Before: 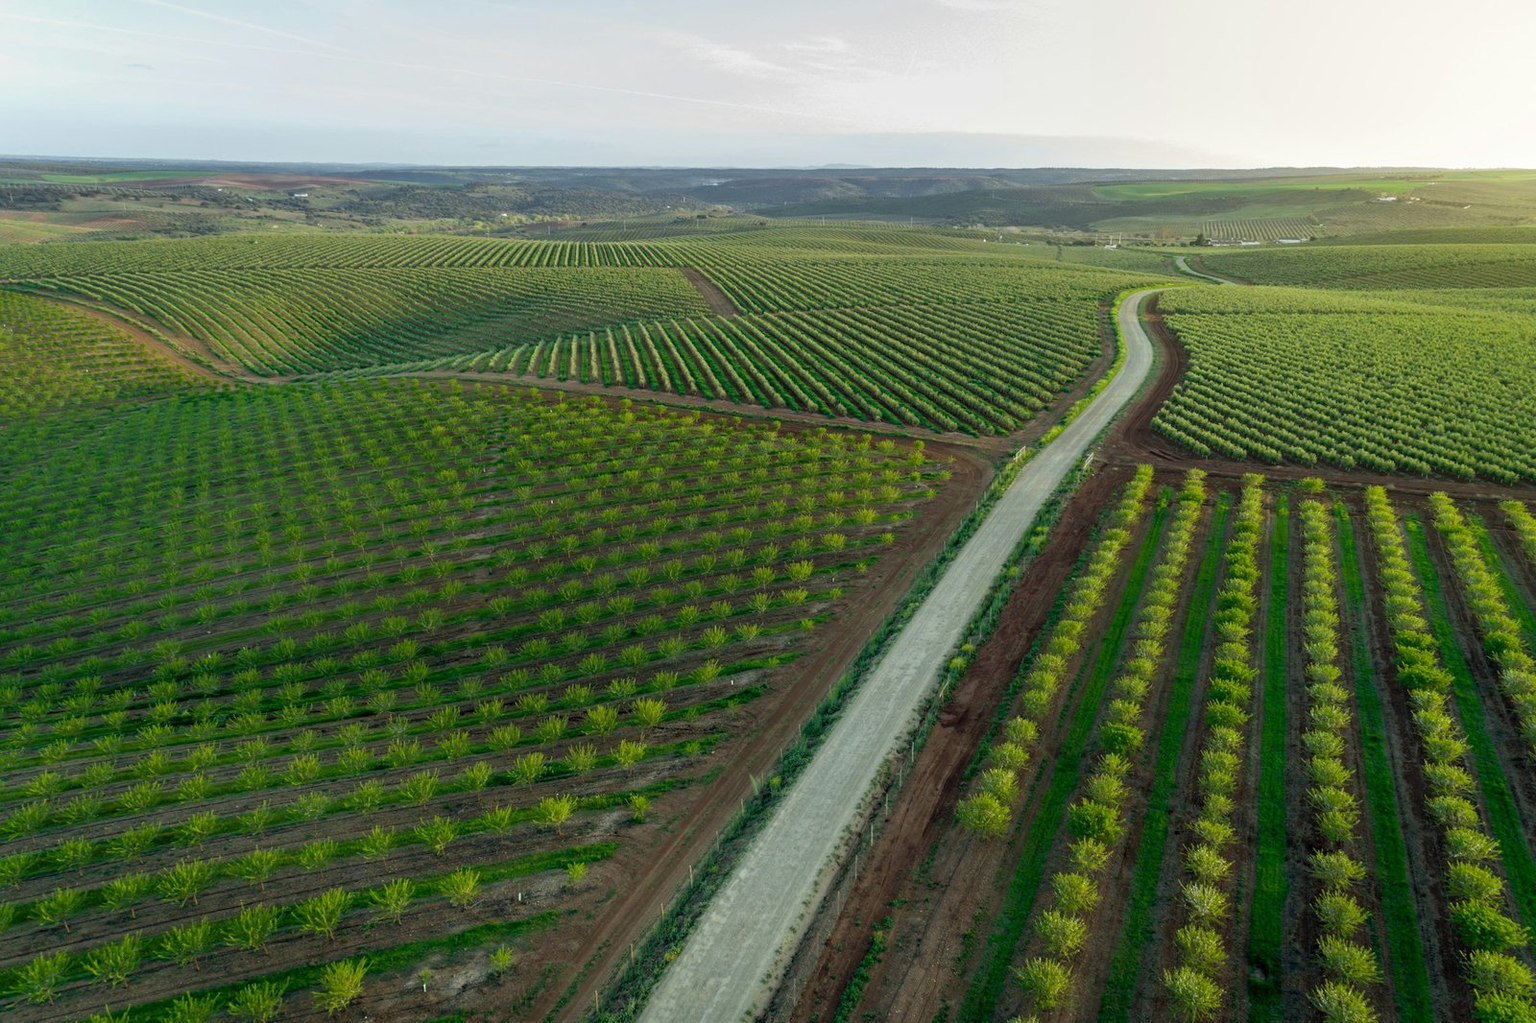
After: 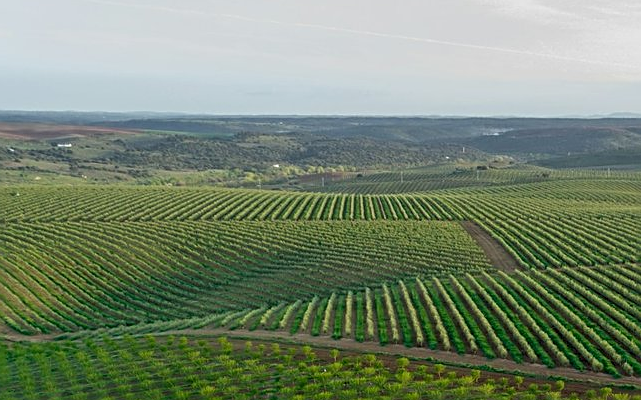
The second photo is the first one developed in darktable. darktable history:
crop: left 15.579%, top 5.457%, right 44.309%, bottom 56.973%
exposure: black level correction 0.002, exposure -0.1 EV, compensate highlight preservation false
sharpen: on, module defaults
